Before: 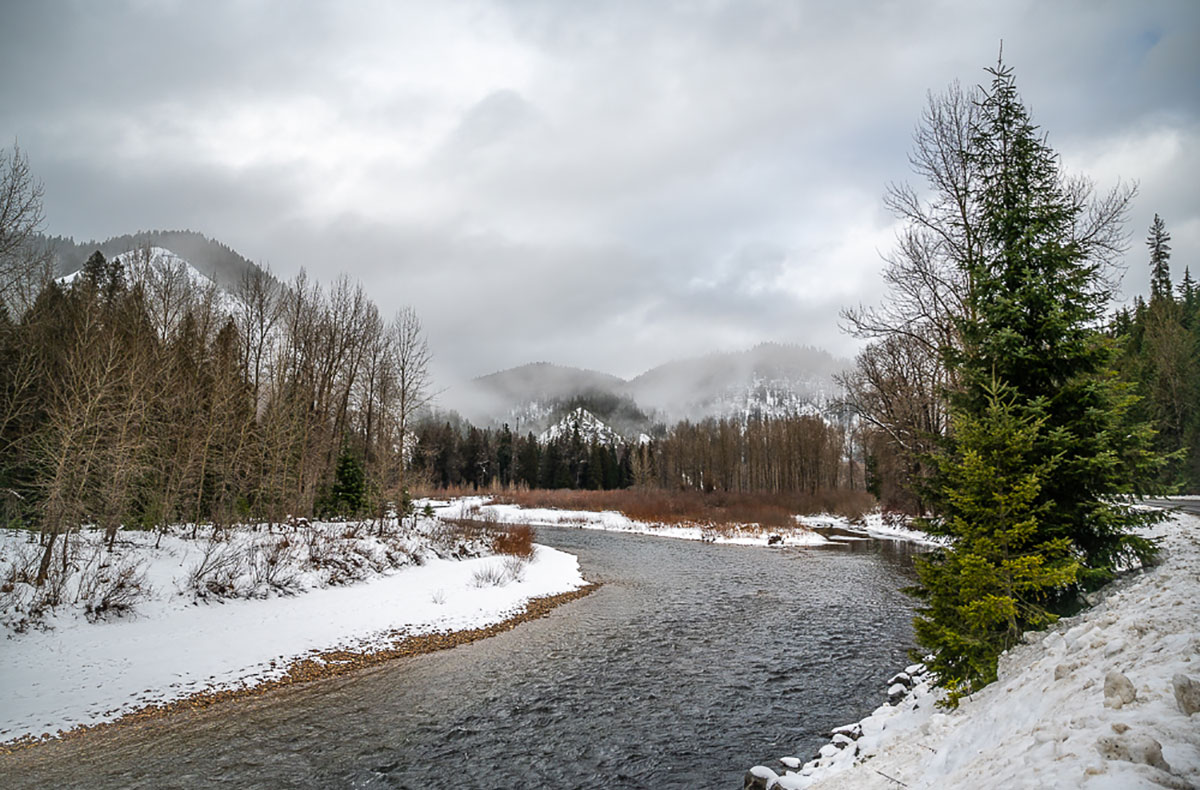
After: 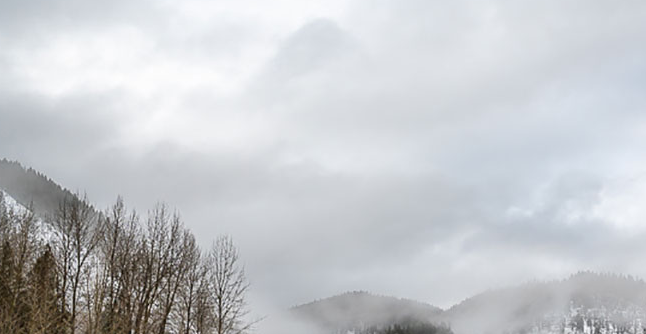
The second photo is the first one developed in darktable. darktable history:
vibrance: vibrance 10%
crop: left 15.306%, top 9.065%, right 30.789%, bottom 48.638%
